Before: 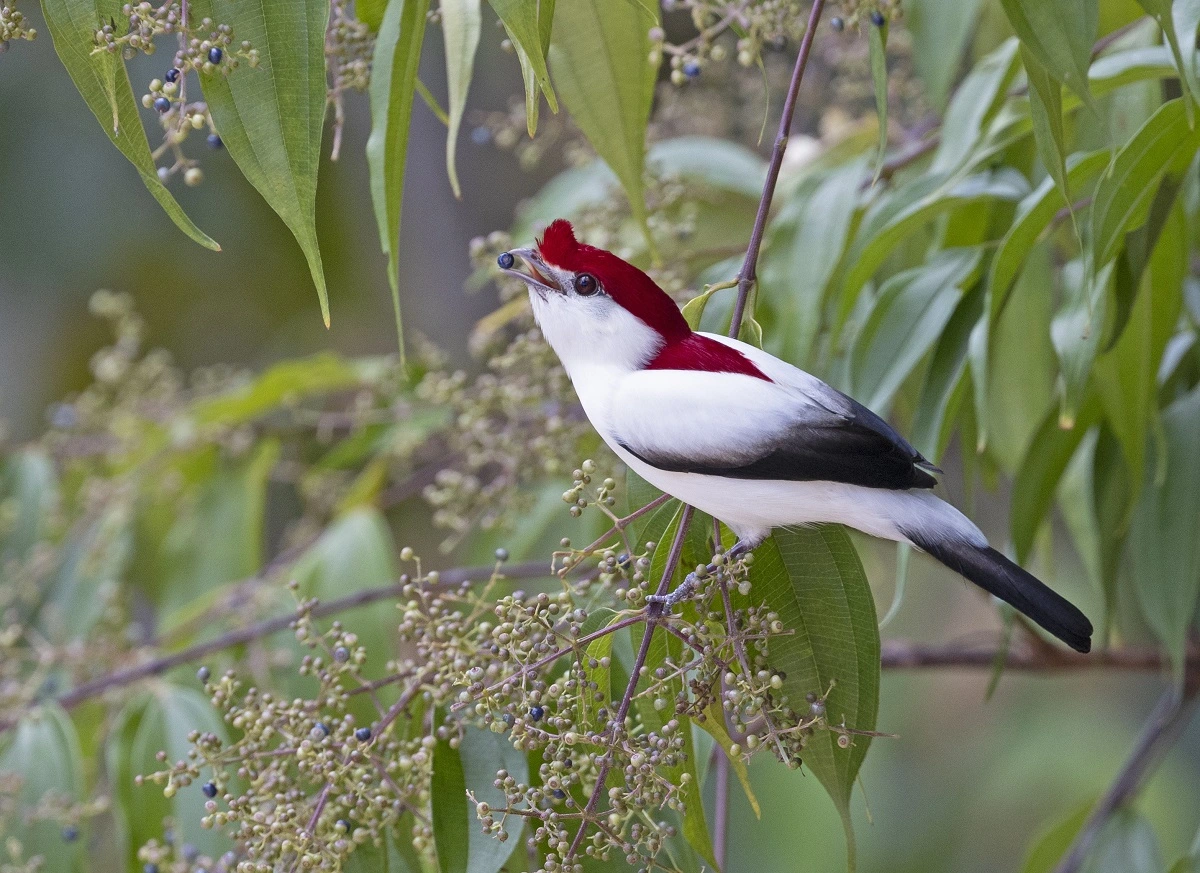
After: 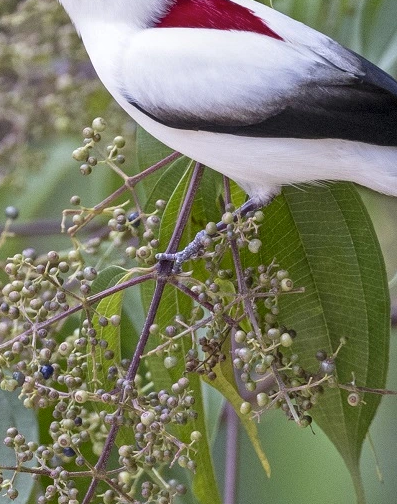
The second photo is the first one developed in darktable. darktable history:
local contrast: on, module defaults
crop: left 40.878%, top 39.176%, right 25.993%, bottom 3.081%
